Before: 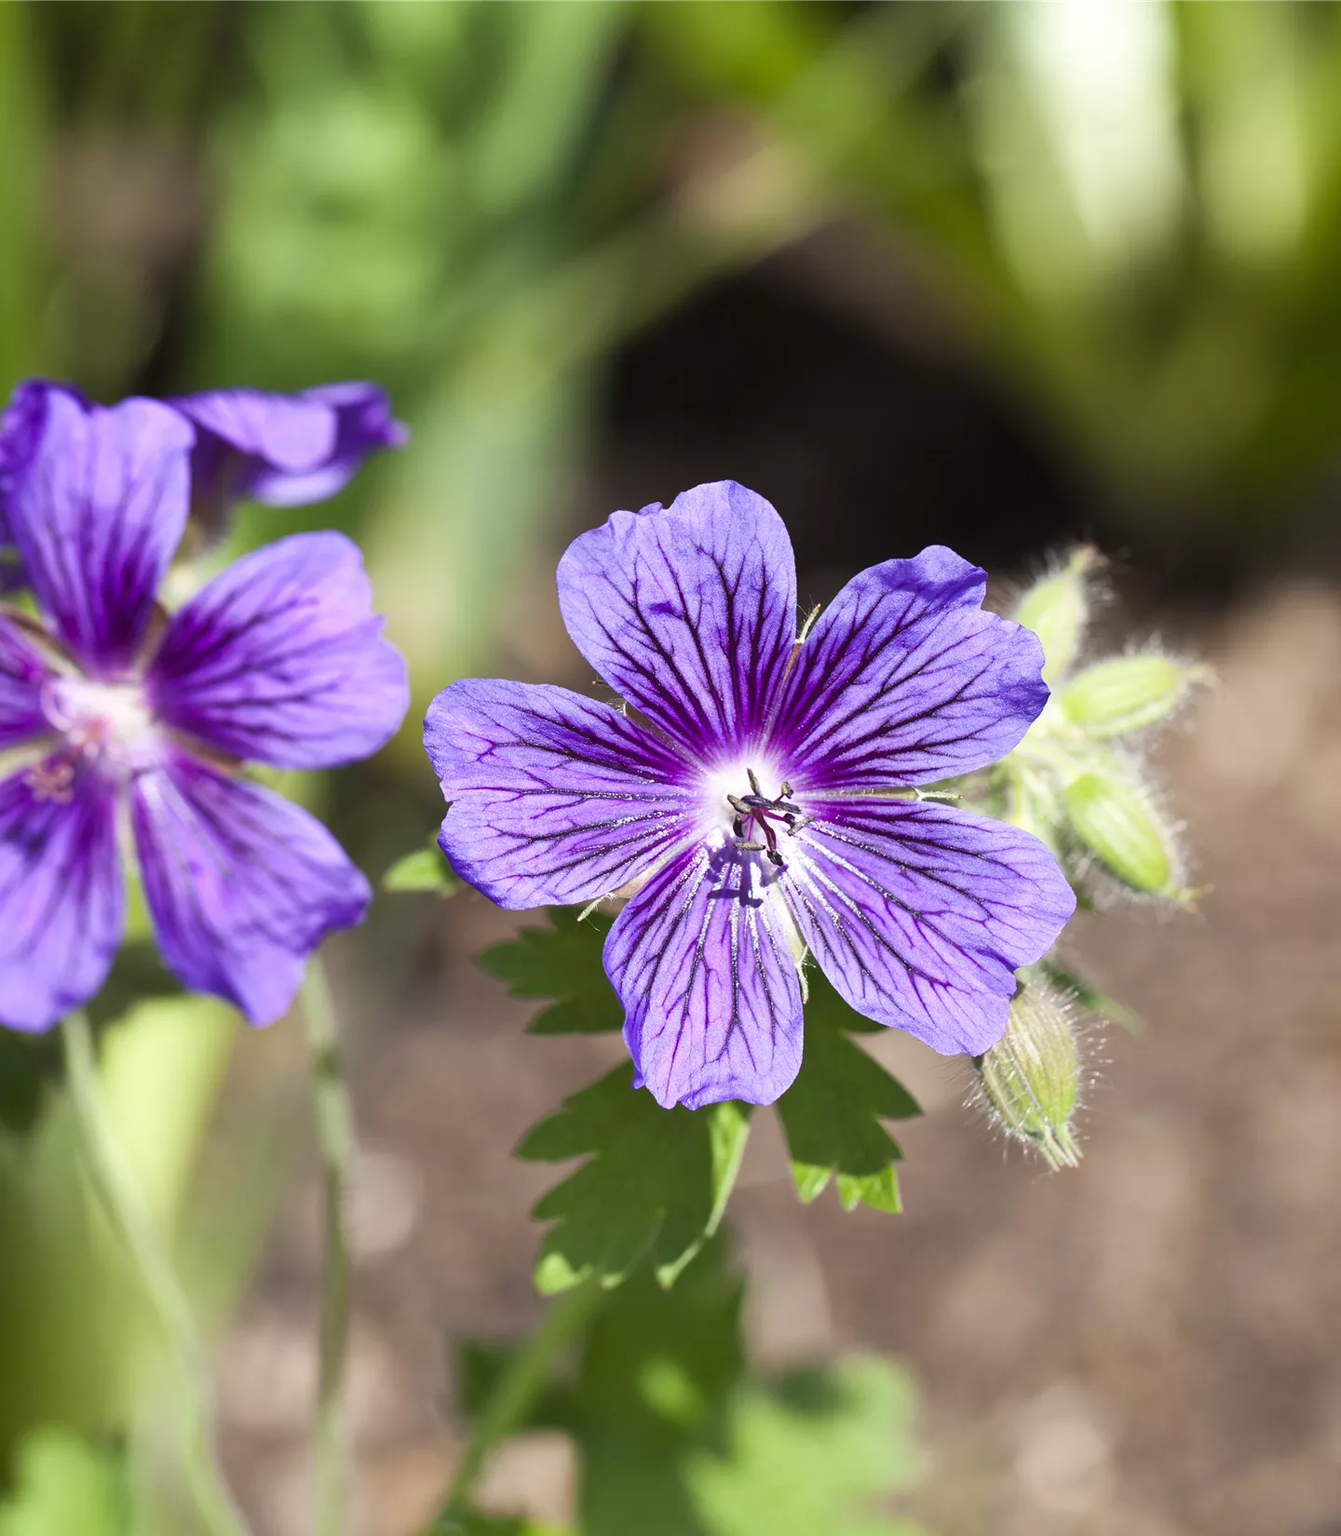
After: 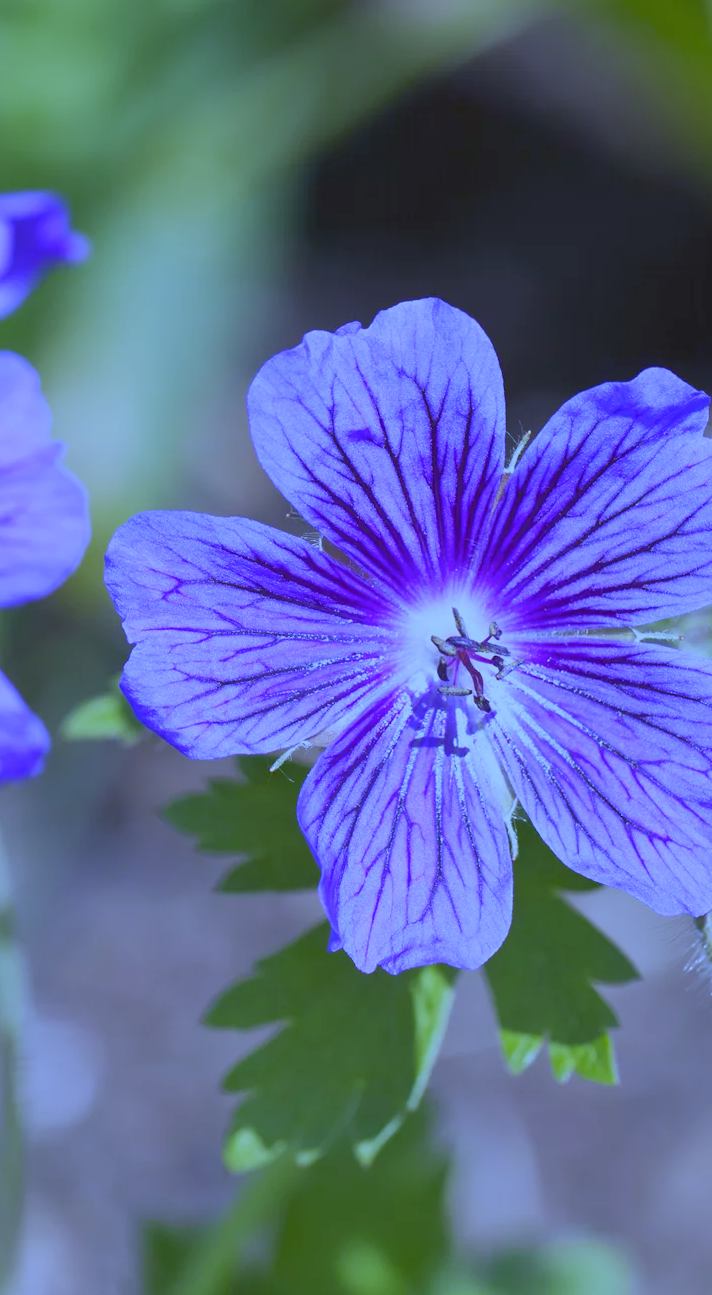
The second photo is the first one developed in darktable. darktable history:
white balance: red 0.766, blue 1.537
tone equalizer: on, module defaults
crop and rotate: angle 0.02°, left 24.353%, top 13.219%, right 26.156%, bottom 8.224%
color balance rgb: contrast -30%
